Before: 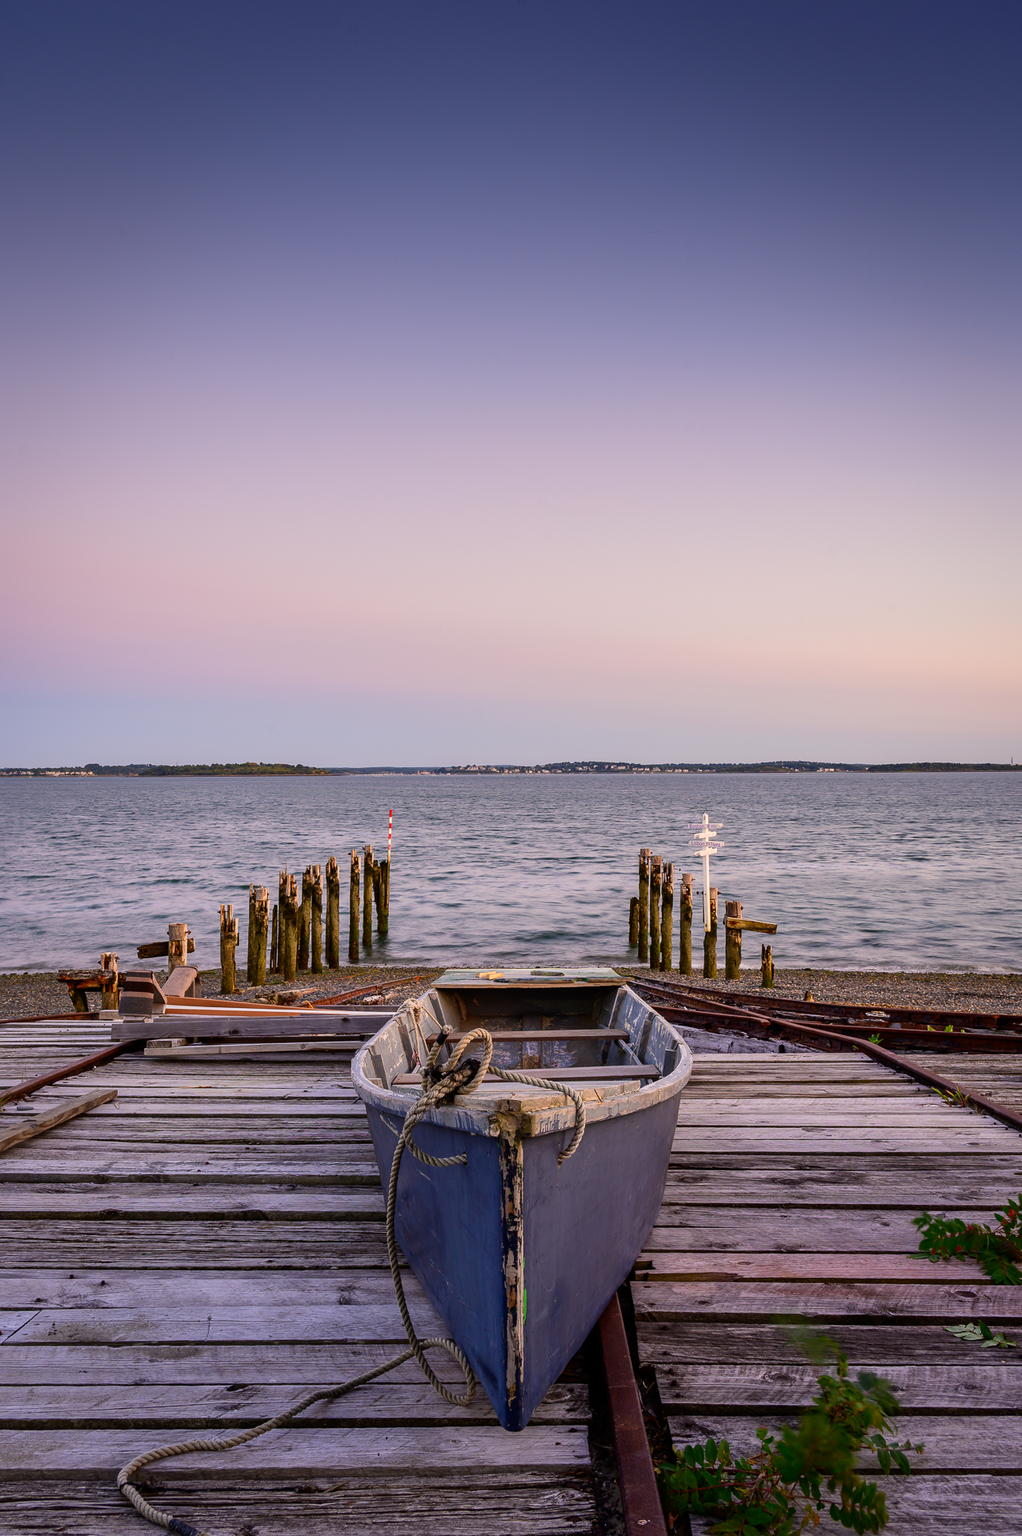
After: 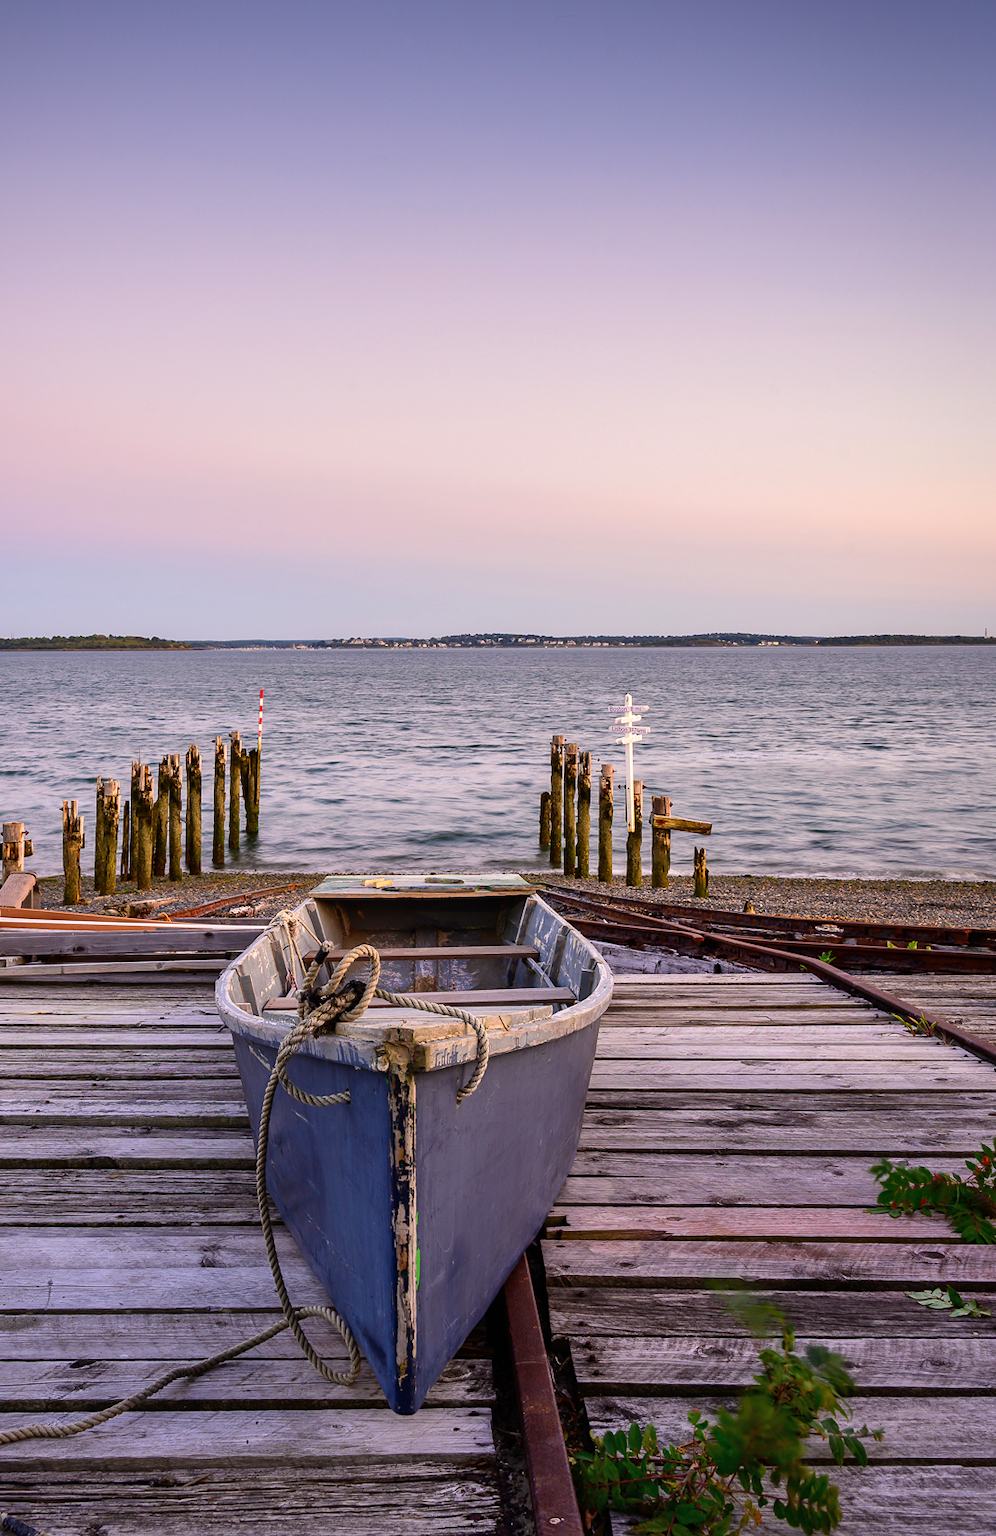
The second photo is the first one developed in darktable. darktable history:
shadows and highlights: shadows 37.27, highlights -28.18, soften with gaussian
exposure: black level correction 0, exposure 0.3 EV, compensate highlight preservation false
crop: left 16.315%, top 14.246%
